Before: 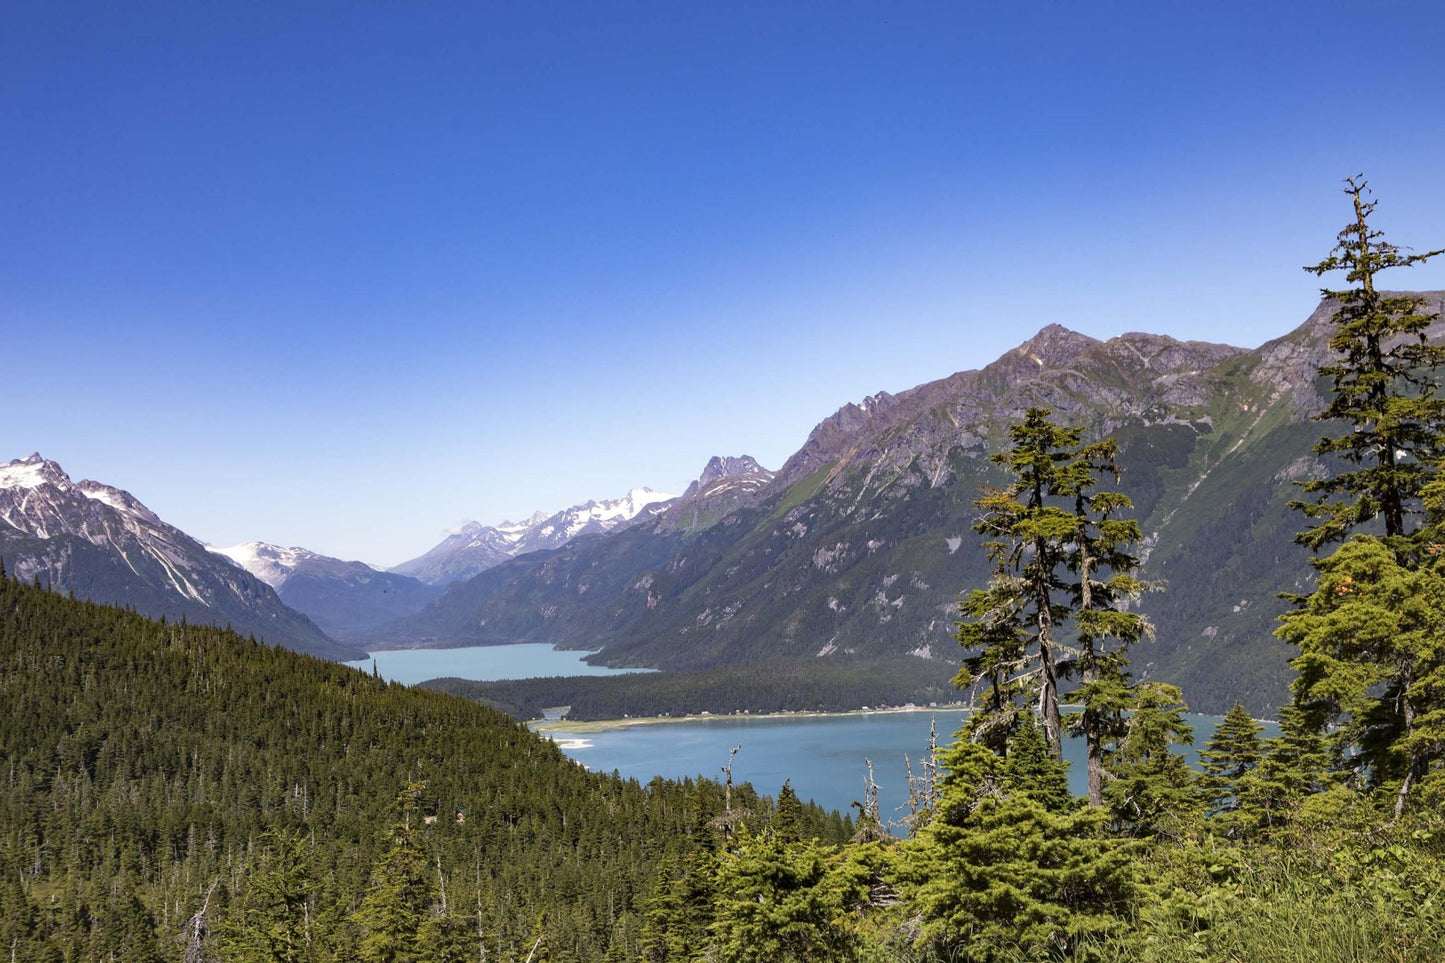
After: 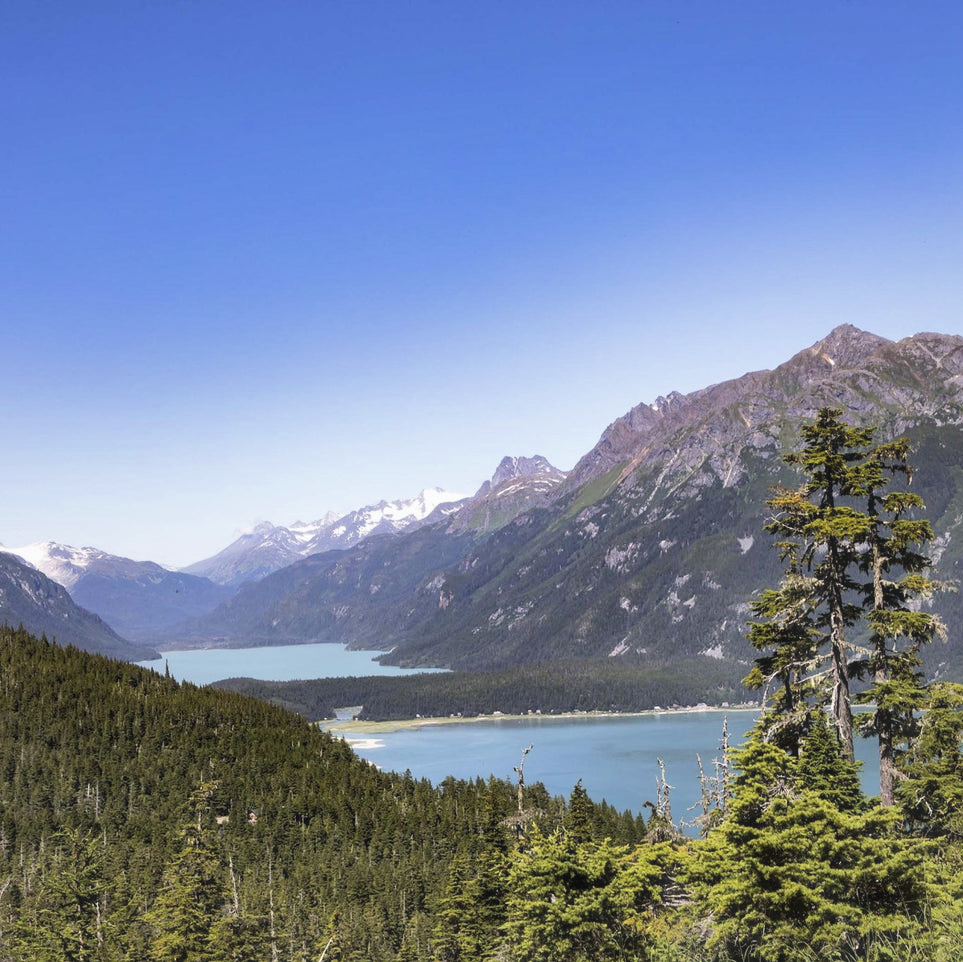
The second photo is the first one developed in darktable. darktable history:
filmic rgb: black relative exposure -14.19 EV, white relative exposure 3.39 EV, hardness 7.89, preserve chrominance max RGB
shadows and highlights: on, module defaults
tone equalizer: -8 EV -0.75 EV, -7 EV -0.7 EV, -6 EV -0.6 EV, -5 EV -0.4 EV, -3 EV 0.4 EV, -2 EV 0.6 EV, -1 EV 0.7 EV, +0 EV 0.75 EV, edges refinement/feathering 500, mask exposure compensation -1.57 EV, preserve details no
haze removal: strength -0.1, adaptive false
crop and rotate: left 14.436%, right 18.898%
